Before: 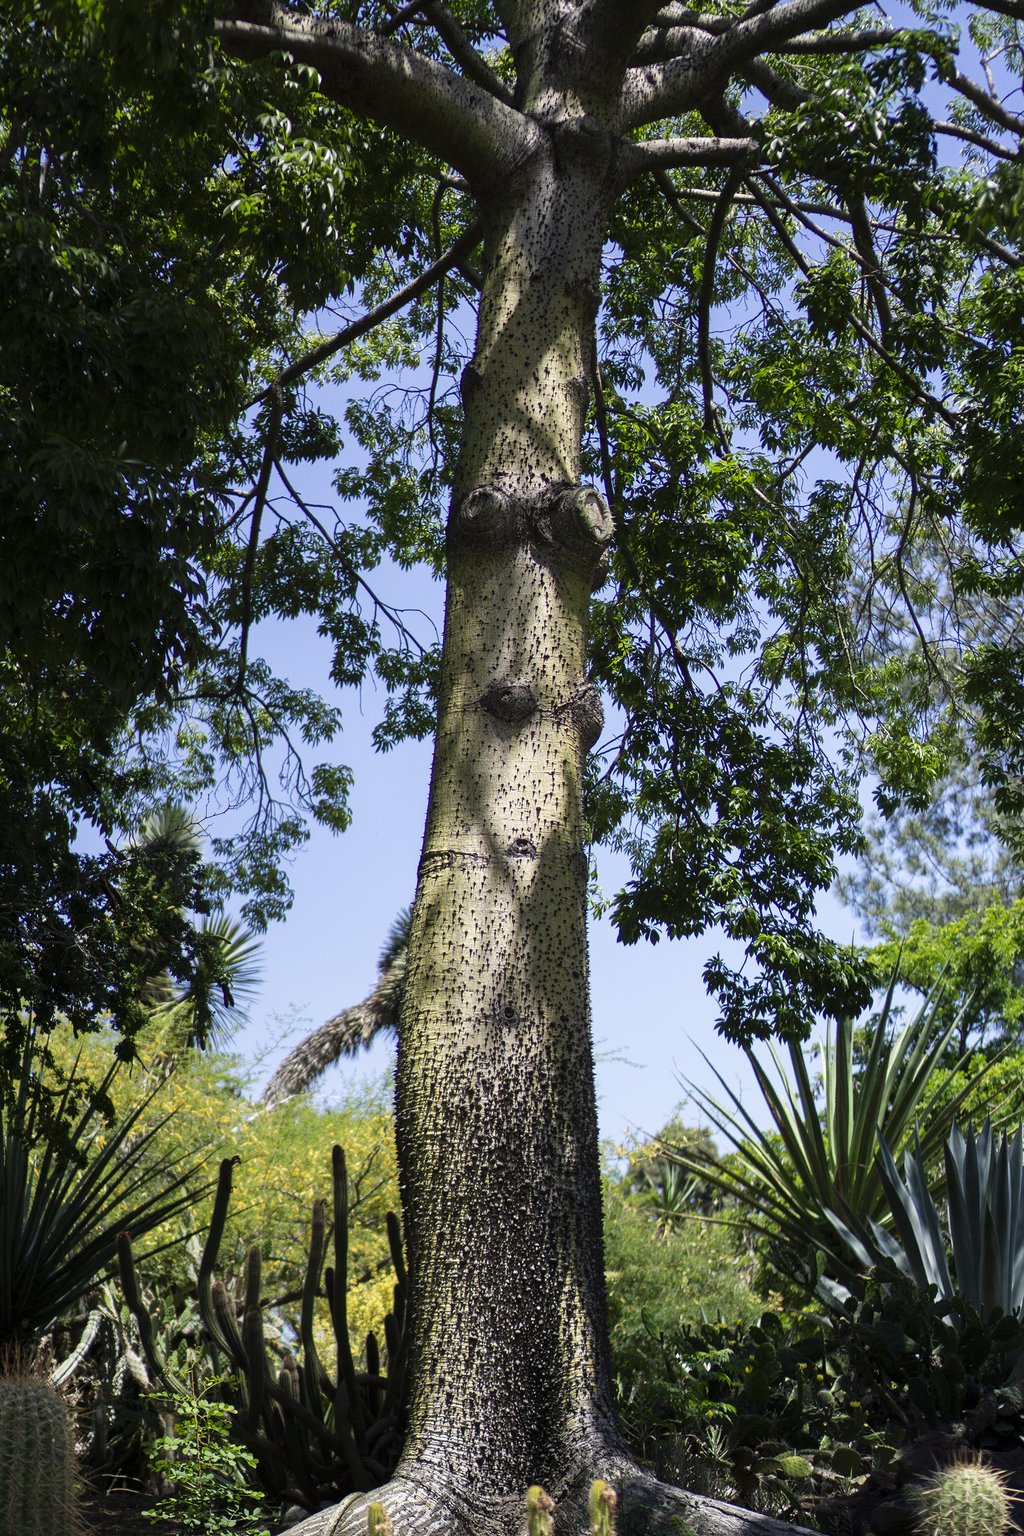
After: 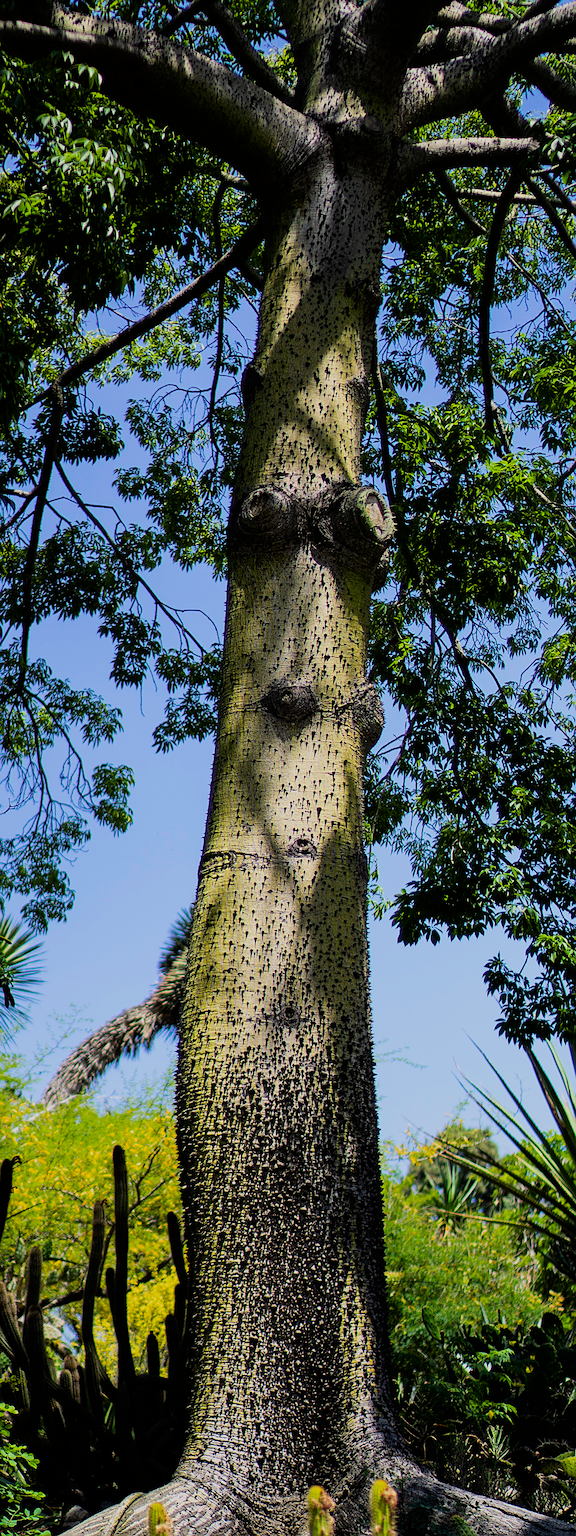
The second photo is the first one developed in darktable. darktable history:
crop: left 21.496%, right 22.254%
color balance rgb: perceptual saturation grading › global saturation 30%, global vibrance 30%
filmic rgb: black relative exposure -7.48 EV, white relative exposure 4.83 EV, hardness 3.4, color science v6 (2022)
tone curve: curves: ch0 [(0, 0) (0.266, 0.247) (0.741, 0.751) (1, 1)], color space Lab, linked channels, preserve colors none
sharpen: on, module defaults
